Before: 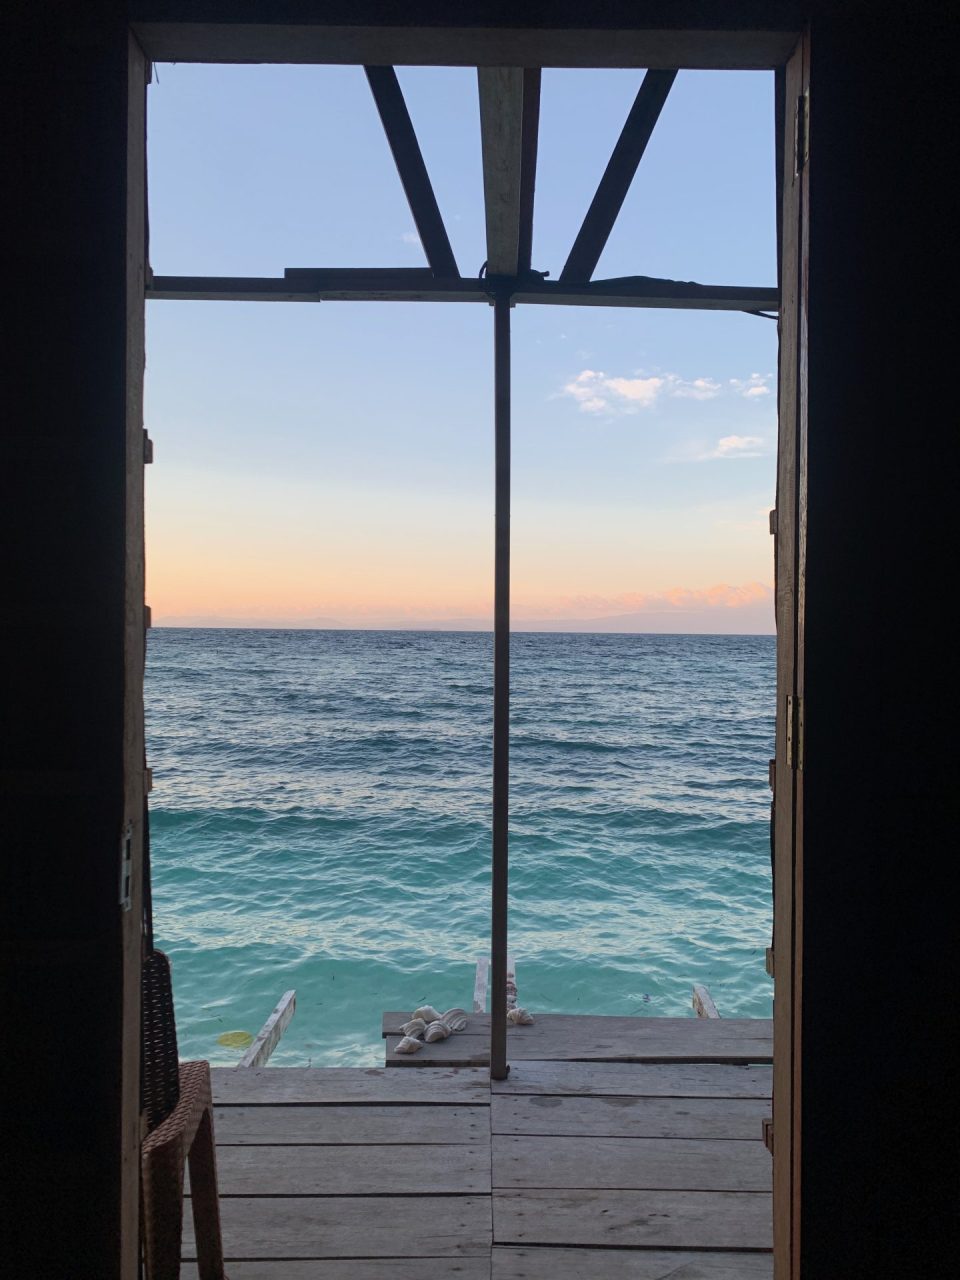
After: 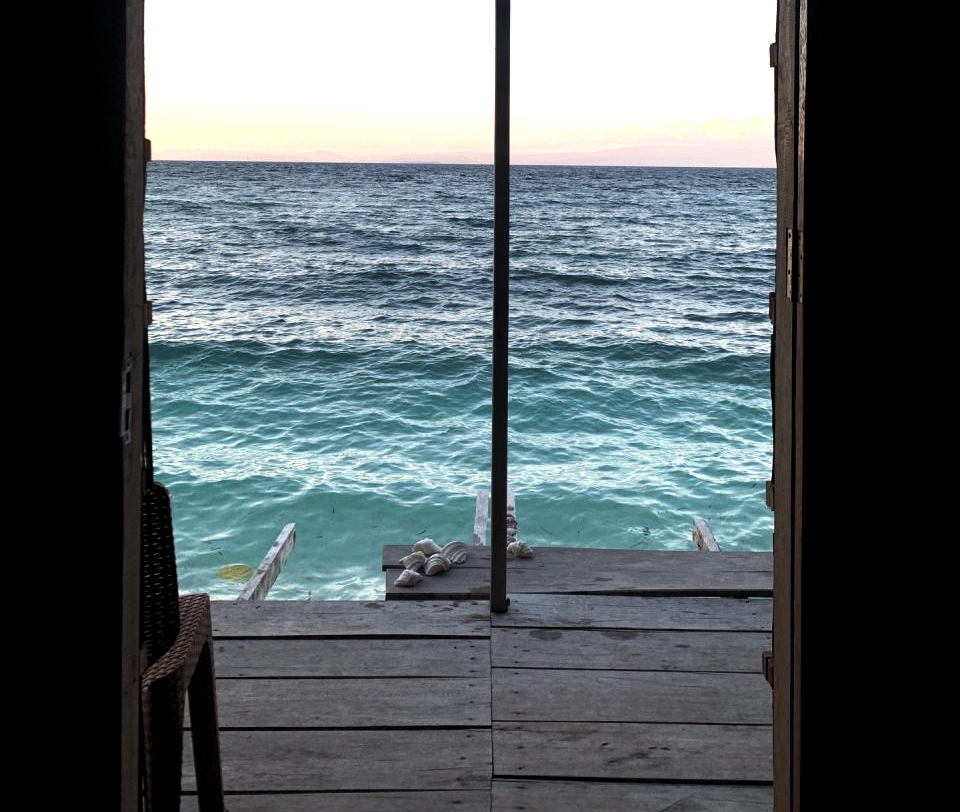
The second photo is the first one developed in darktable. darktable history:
levels: black 0.097%, levels [0.044, 0.475, 0.791]
crop and rotate: top 36.534%
